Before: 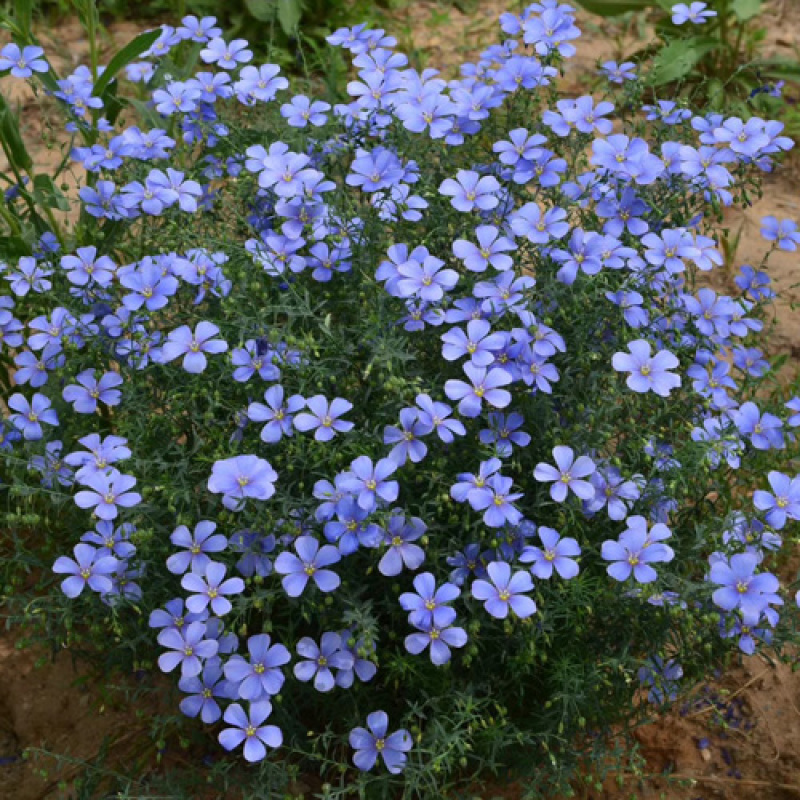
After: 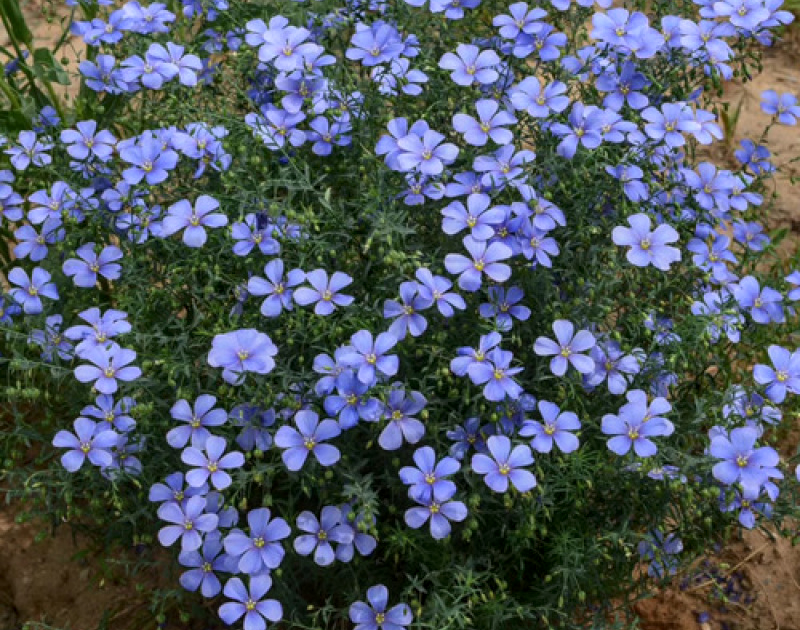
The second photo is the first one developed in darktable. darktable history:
local contrast: highlights 5%, shadows 6%, detail 133%
crop and rotate: top 15.837%, bottom 5.357%
